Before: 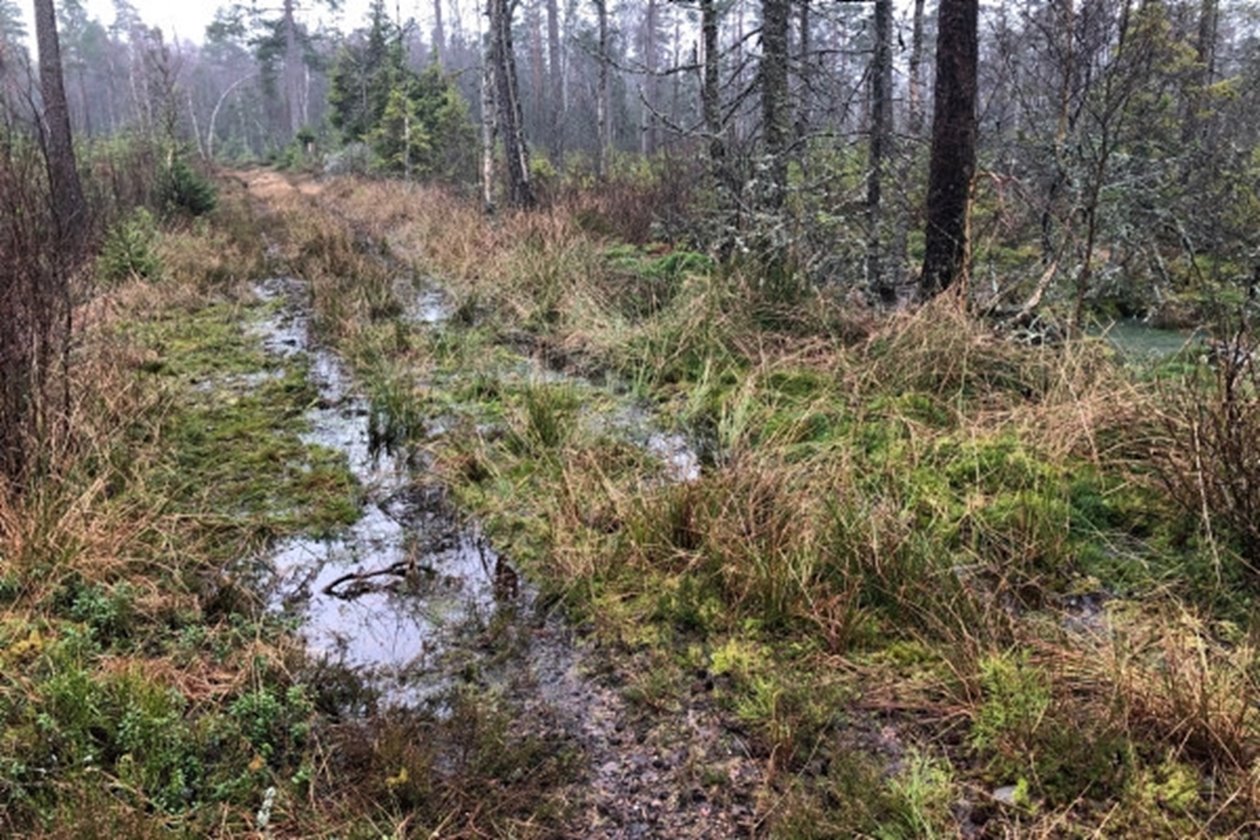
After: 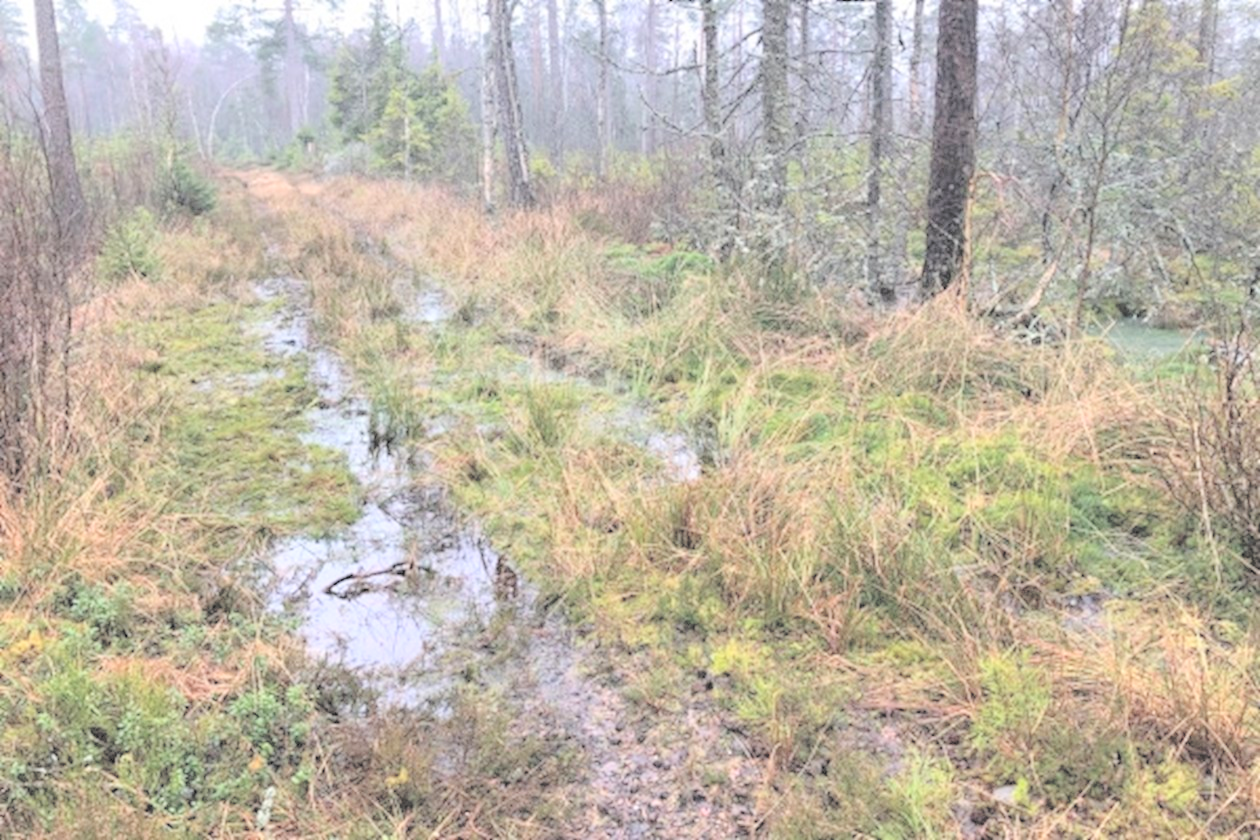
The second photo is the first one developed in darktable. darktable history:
contrast brightness saturation: brightness 0.992
